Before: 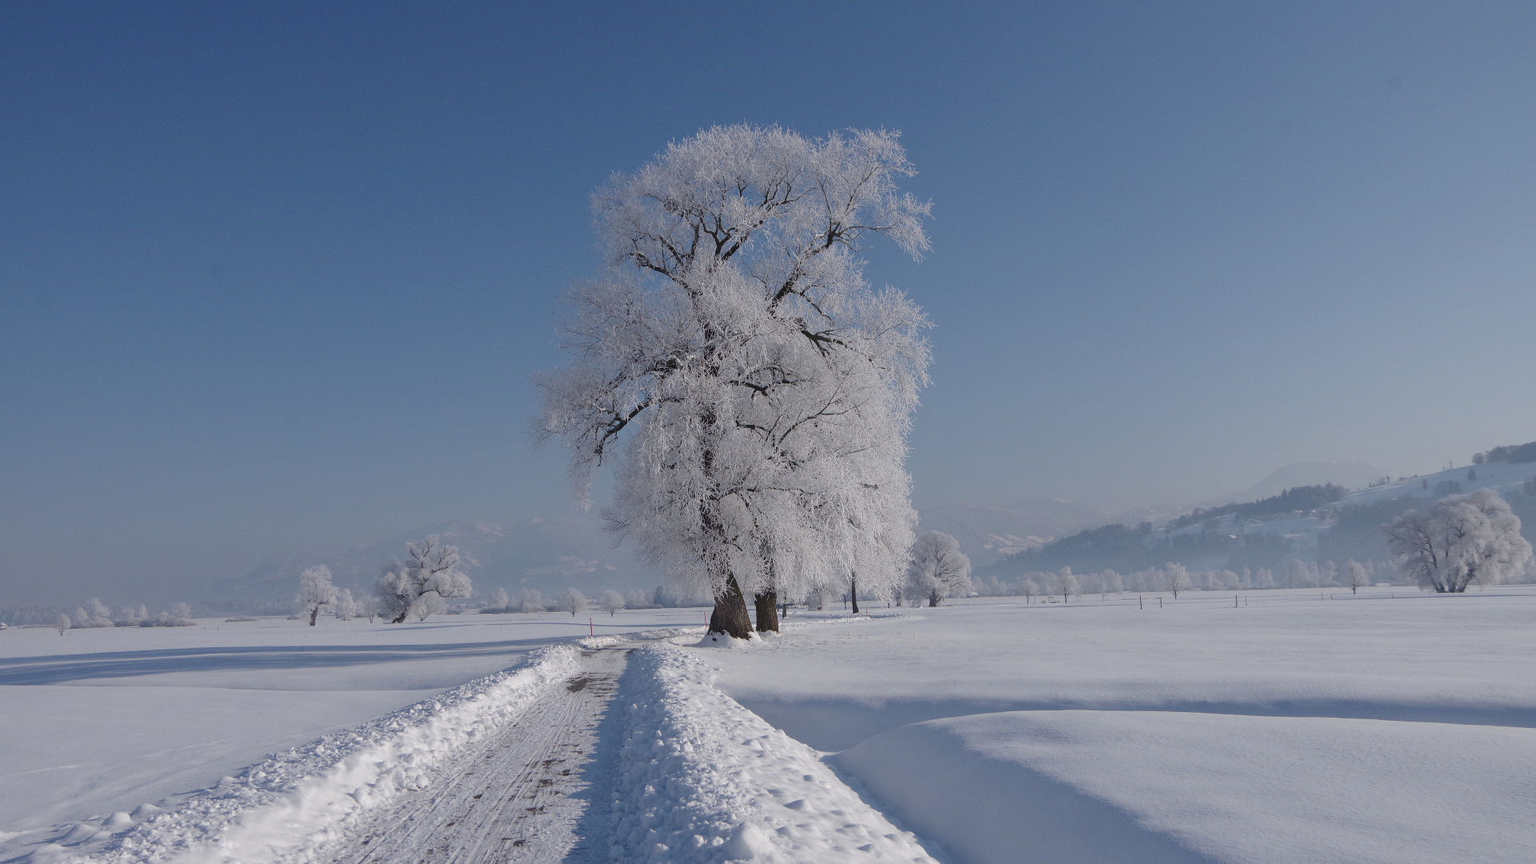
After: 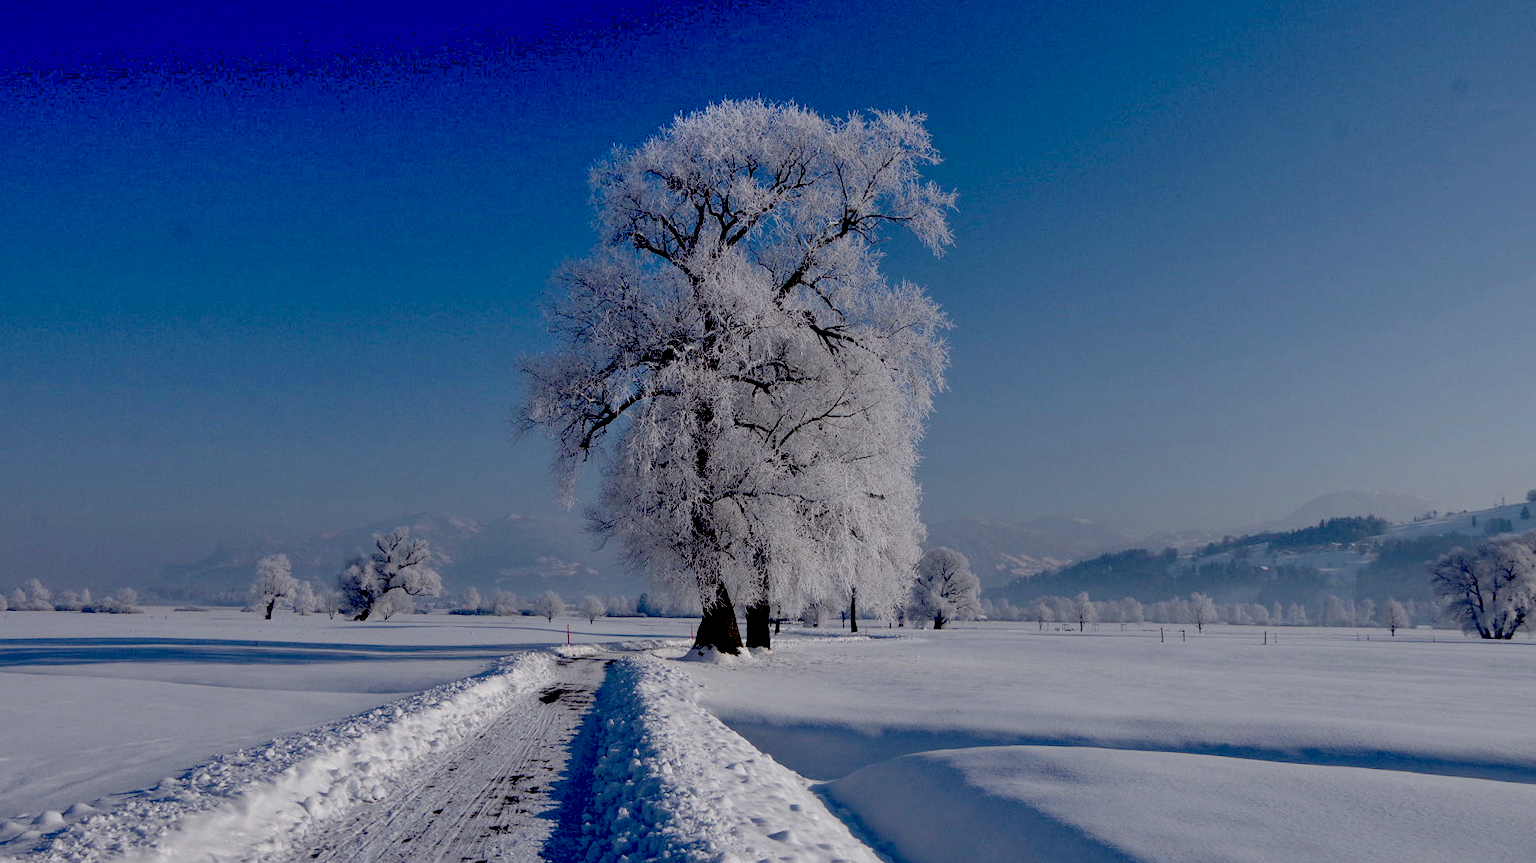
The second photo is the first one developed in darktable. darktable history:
crop and rotate: angle -2.58°
exposure: black level correction 0.098, exposure -0.094 EV, compensate highlight preservation false
shadows and highlights: radius 108.65, shadows 40.9, highlights -72.41, low approximation 0.01, soften with gaussian
